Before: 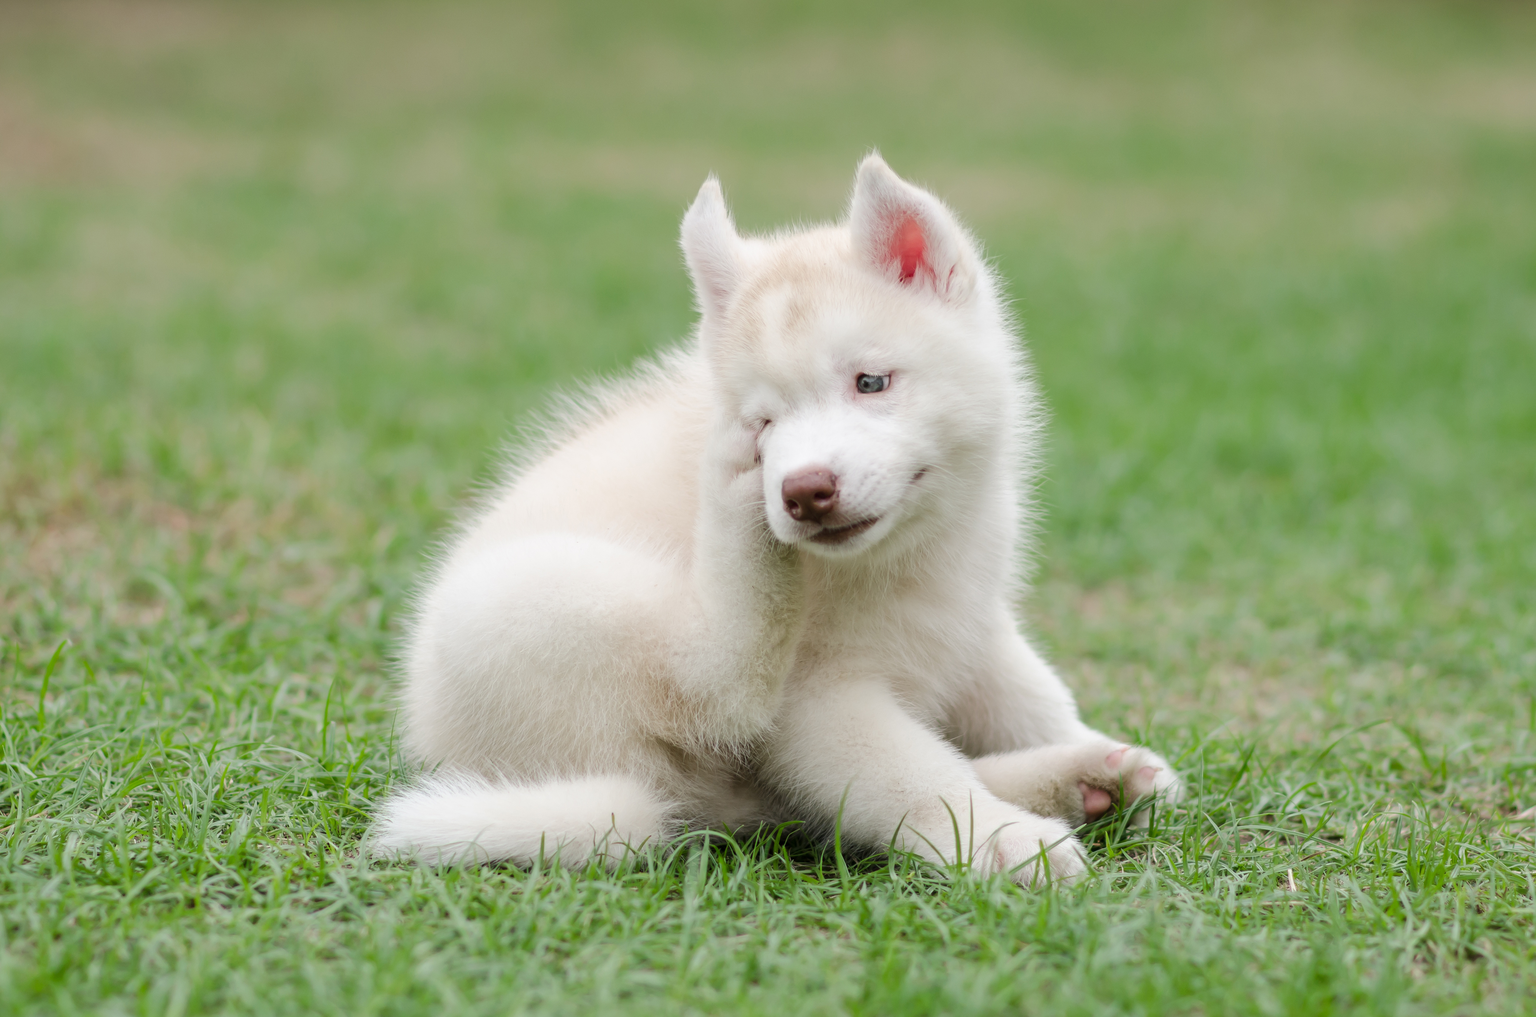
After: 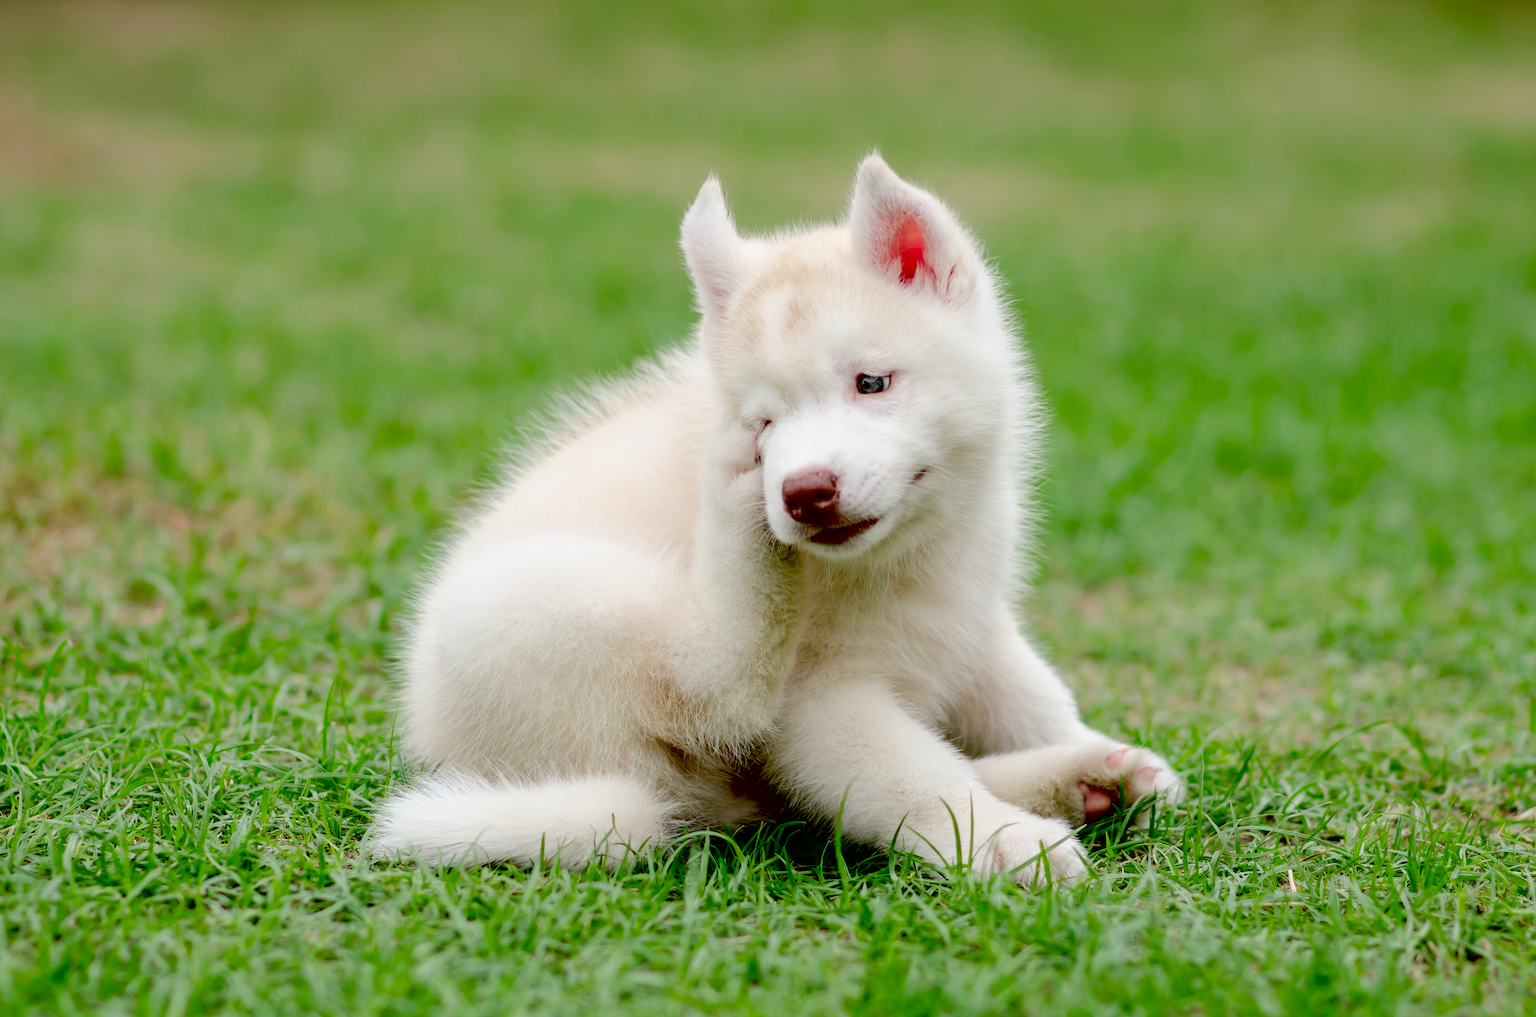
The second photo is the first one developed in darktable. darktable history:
contrast brightness saturation: contrast 0.084, saturation 0.199
exposure: black level correction 0.055, exposure -0.03 EV, compensate highlight preservation false
